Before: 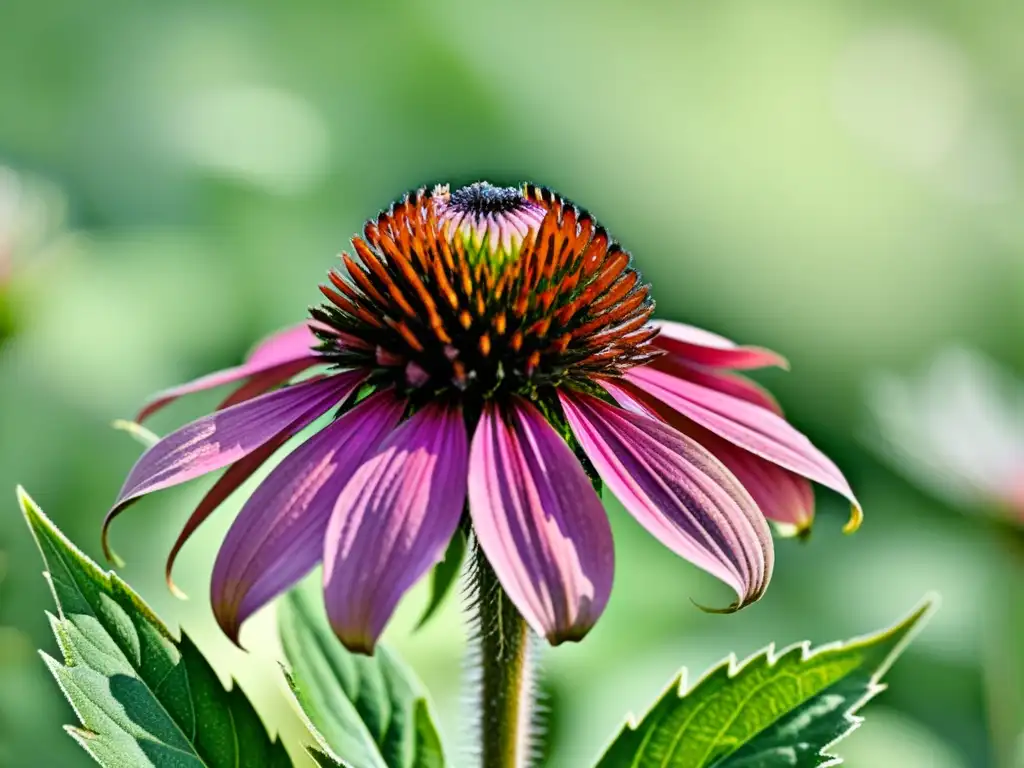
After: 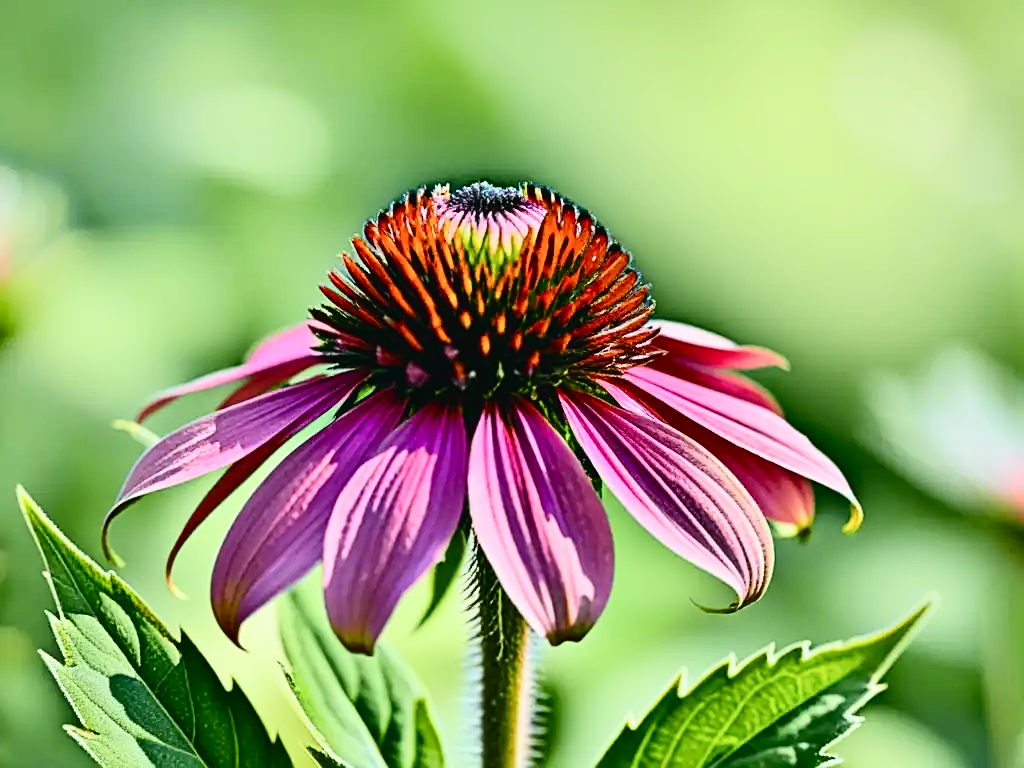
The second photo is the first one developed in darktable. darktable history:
sharpen: on, module defaults
tone curve: curves: ch0 [(0, 0.028) (0.037, 0.05) (0.123, 0.108) (0.19, 0.164) (0.269, 0.247) (0.475, 0.533) (0.595, 0.695) (0.718, 0.823) (0.855, 0.913) (1, 0.982)]; ch1 [(0, 0) (0.243, 0.245) (0.427, 0.41) (0.493, 0.481) (0.505, 0.502) (0.536, 0.545) (0.56, 0.582) (0.611, 0.644) (0.769, 0.807) (1, 1)]; ch2 [(0, 0) (0.249, 0.216) (0.349, 0.321) (0.424, 0.442) (0.476, 0.483) (0.498, 0.499) (0.517, 0.519) (0.532, 0.55) (0.569, 0.608) (0.614, 0.661) (0.706, 0.75) (0.808, 0.809) (0.991, 0.968)], color space Lab, independent channels, preserve colors none
